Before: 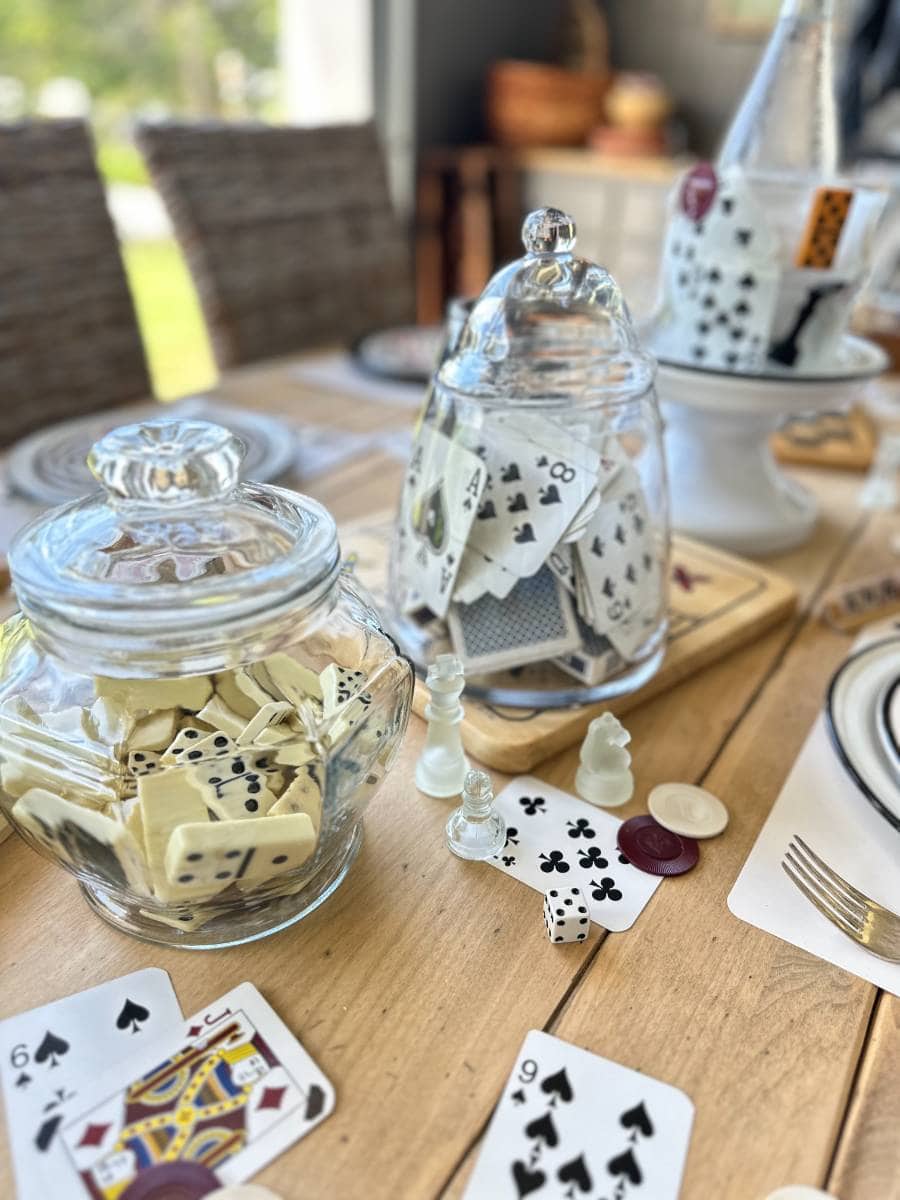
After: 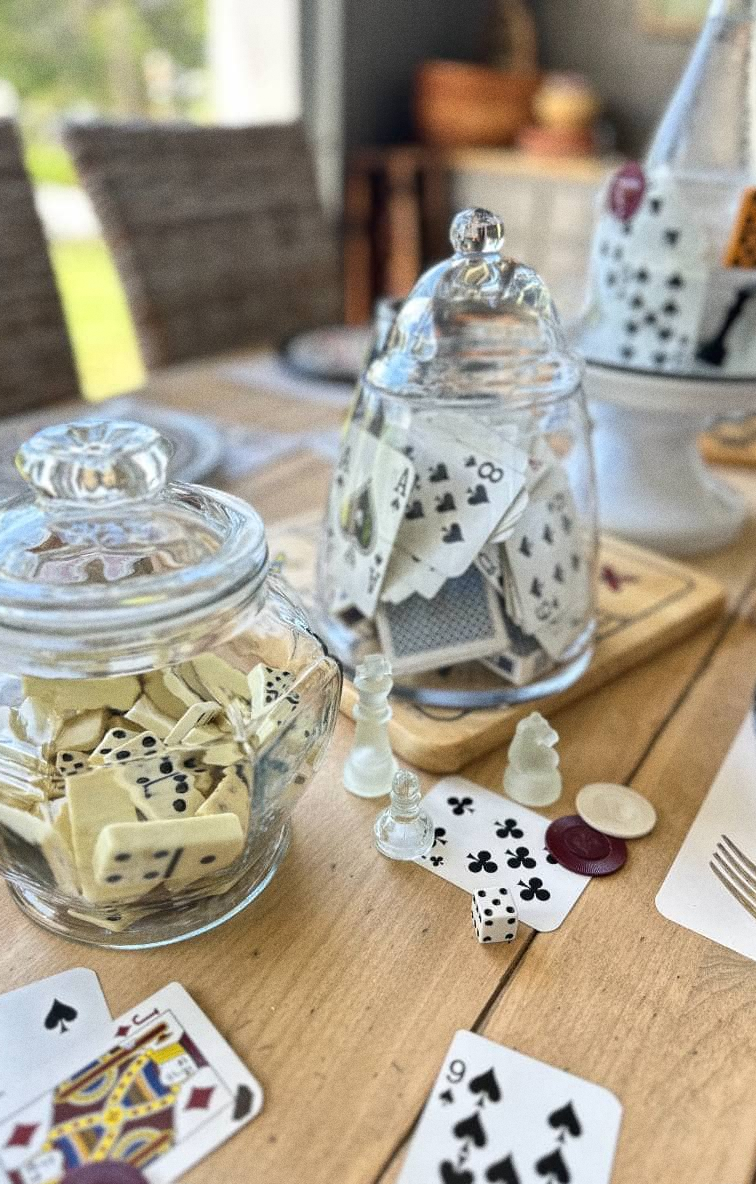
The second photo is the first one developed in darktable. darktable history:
grain: on, module defaults
crop: left 8.026%, right 7.374%
